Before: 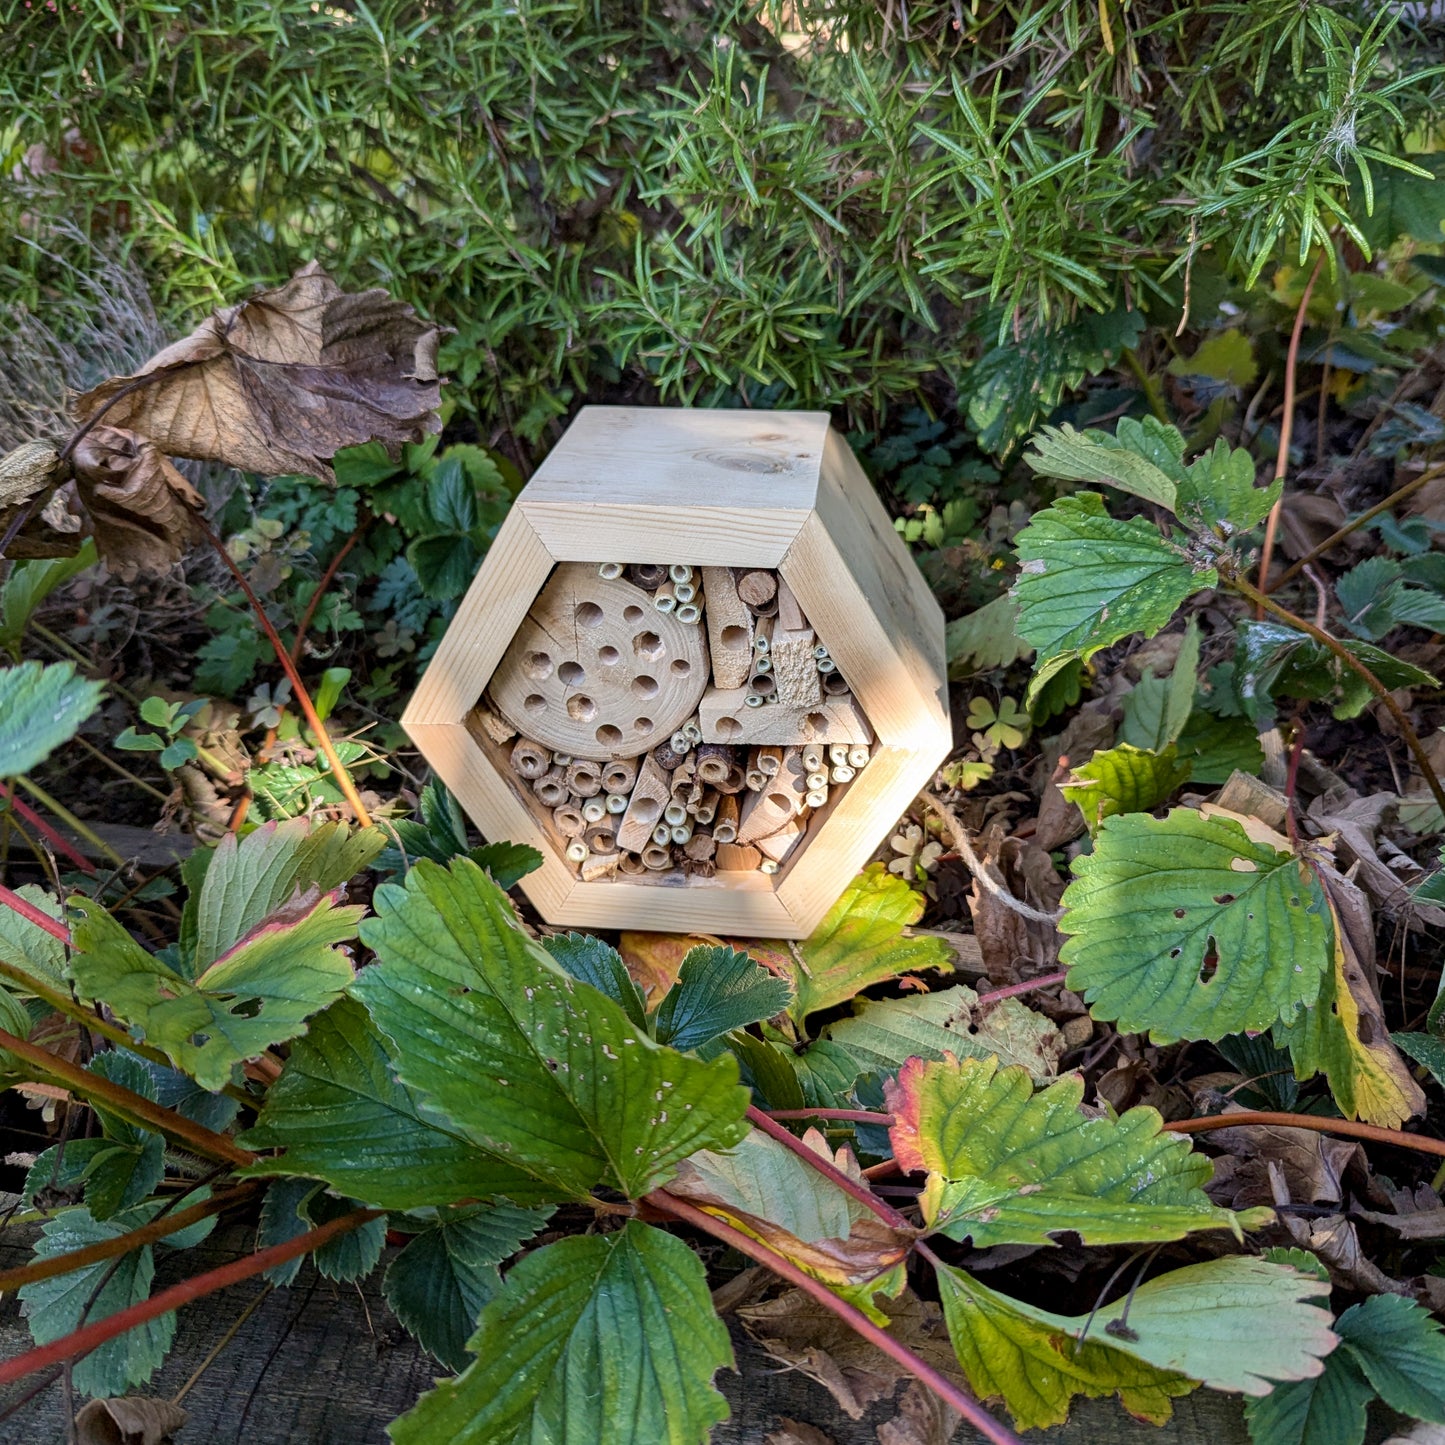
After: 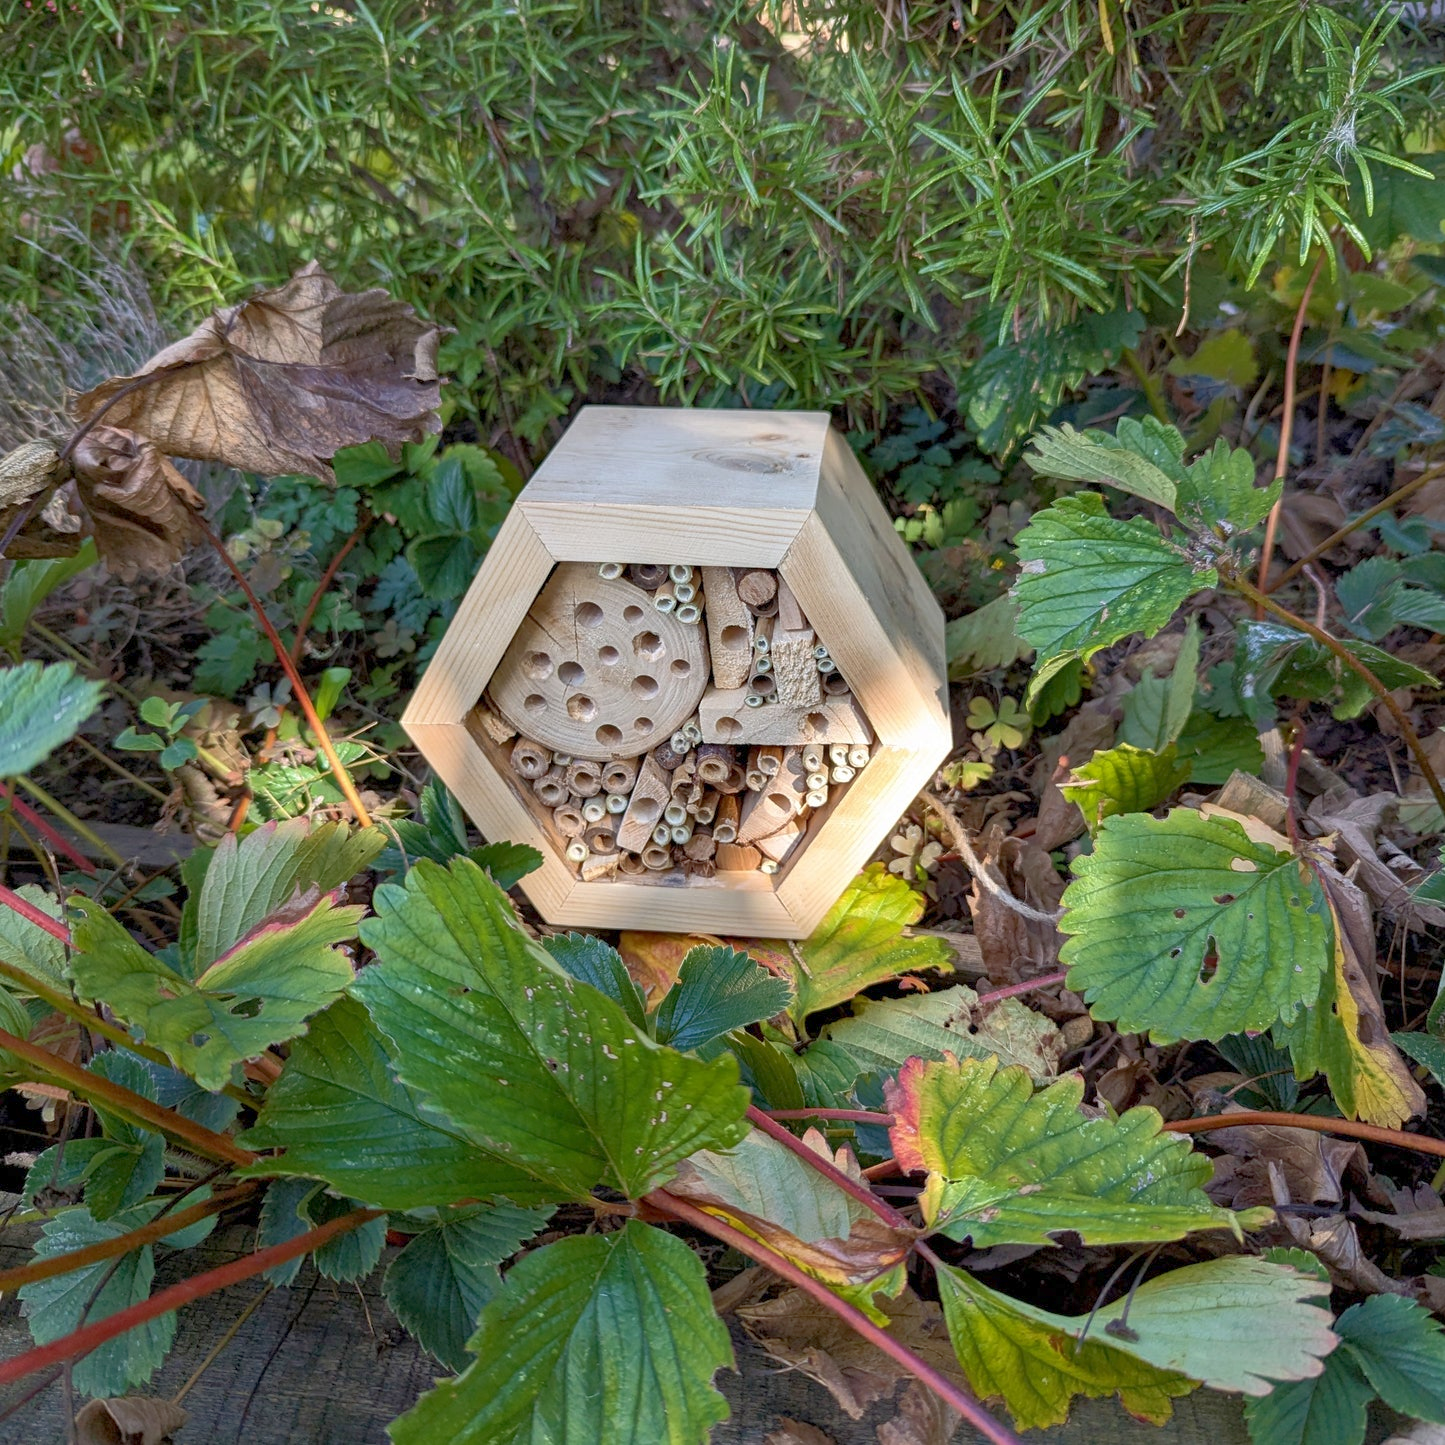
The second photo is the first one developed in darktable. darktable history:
rgb curve: curves: ch0 [(0, 0) (0.072, 0.166) (0.217, 0.293) (0.414, 0.42) (1, 1)], compensate middle gray true, preserve colors basic power
